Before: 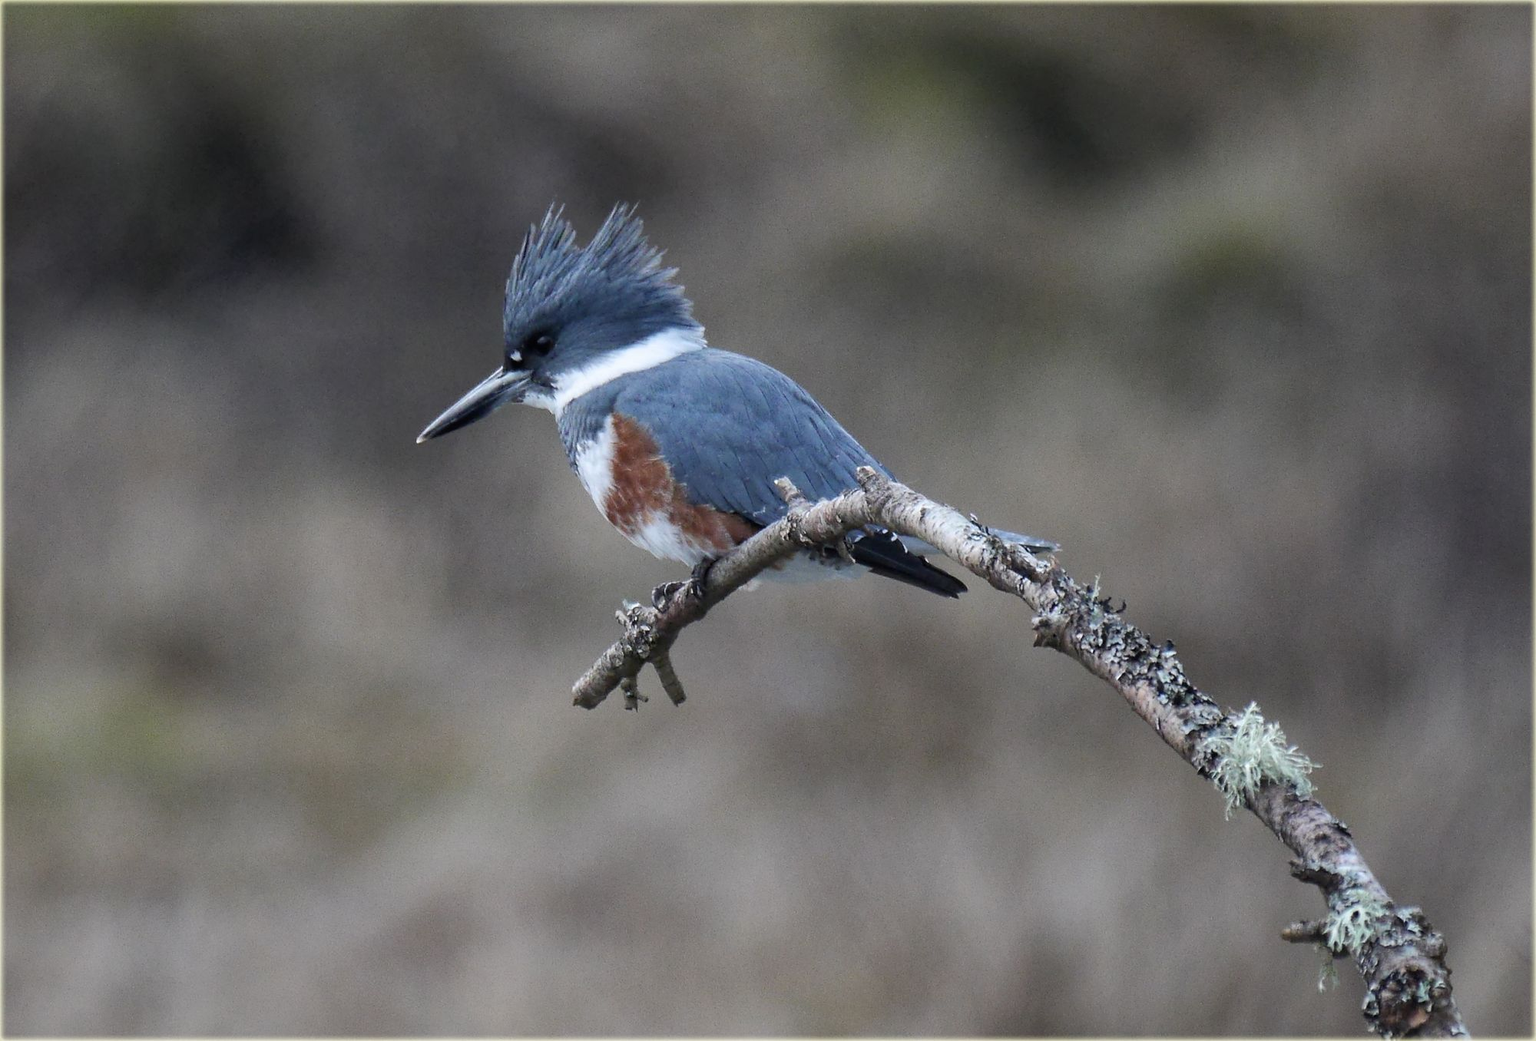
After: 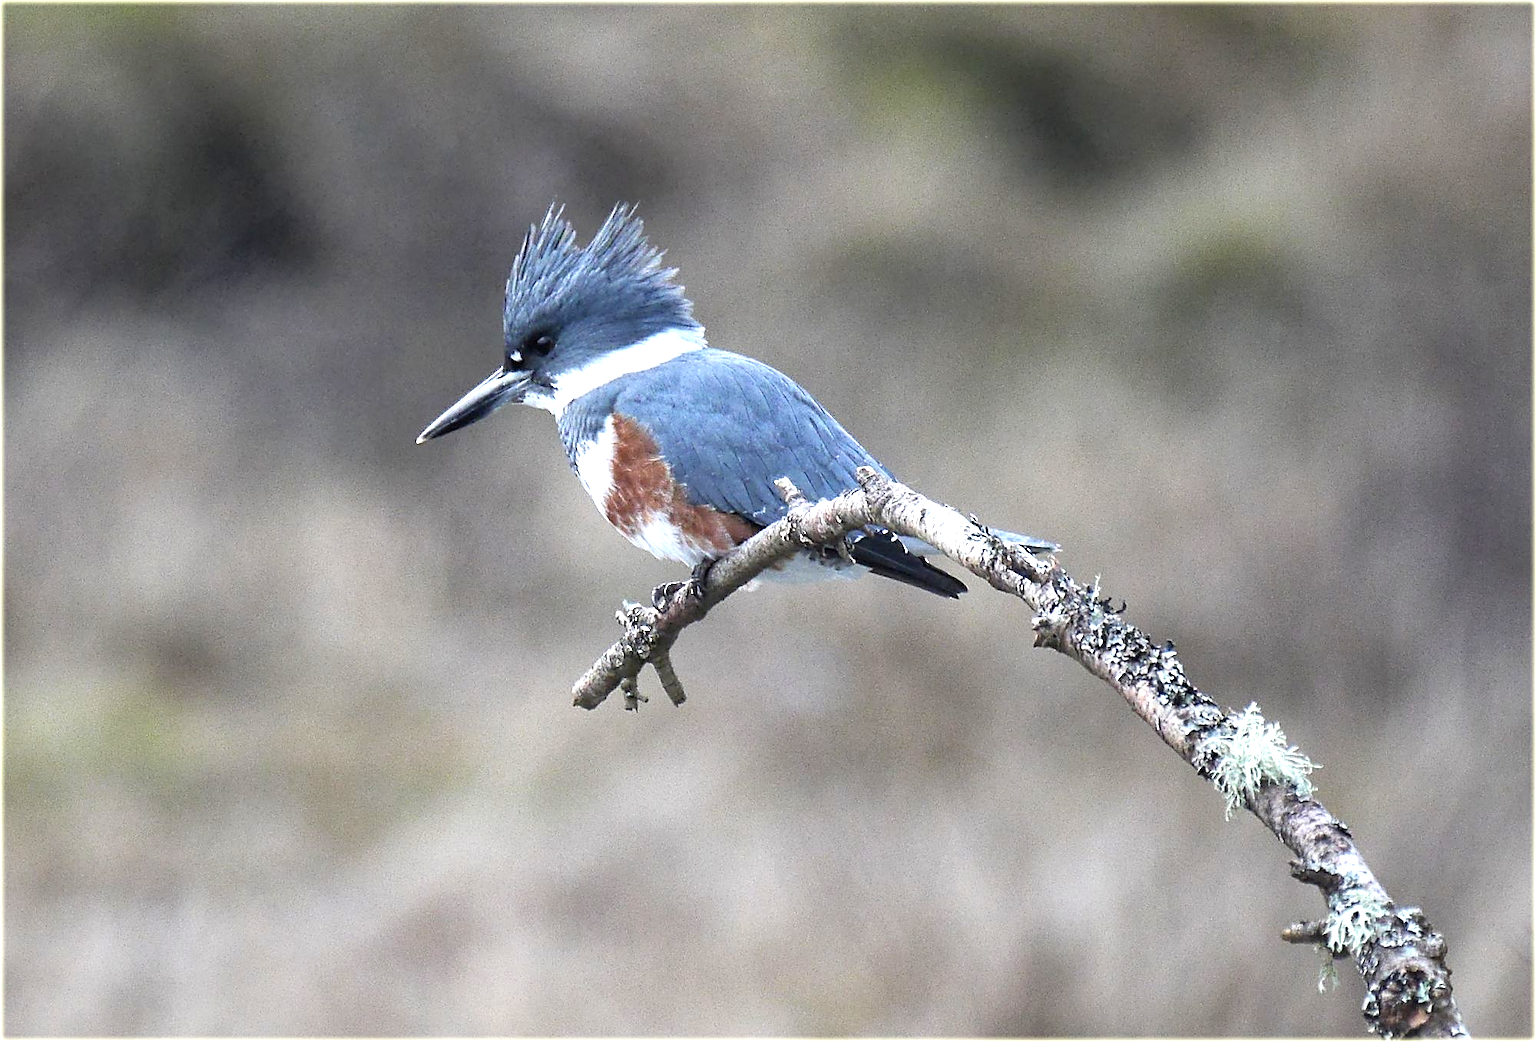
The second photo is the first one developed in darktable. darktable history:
sharpen: amount 0.596
exposure: black level correction 0, exposure 1.127 EV, compensate exposure bias true, compensate highlight preservation false
